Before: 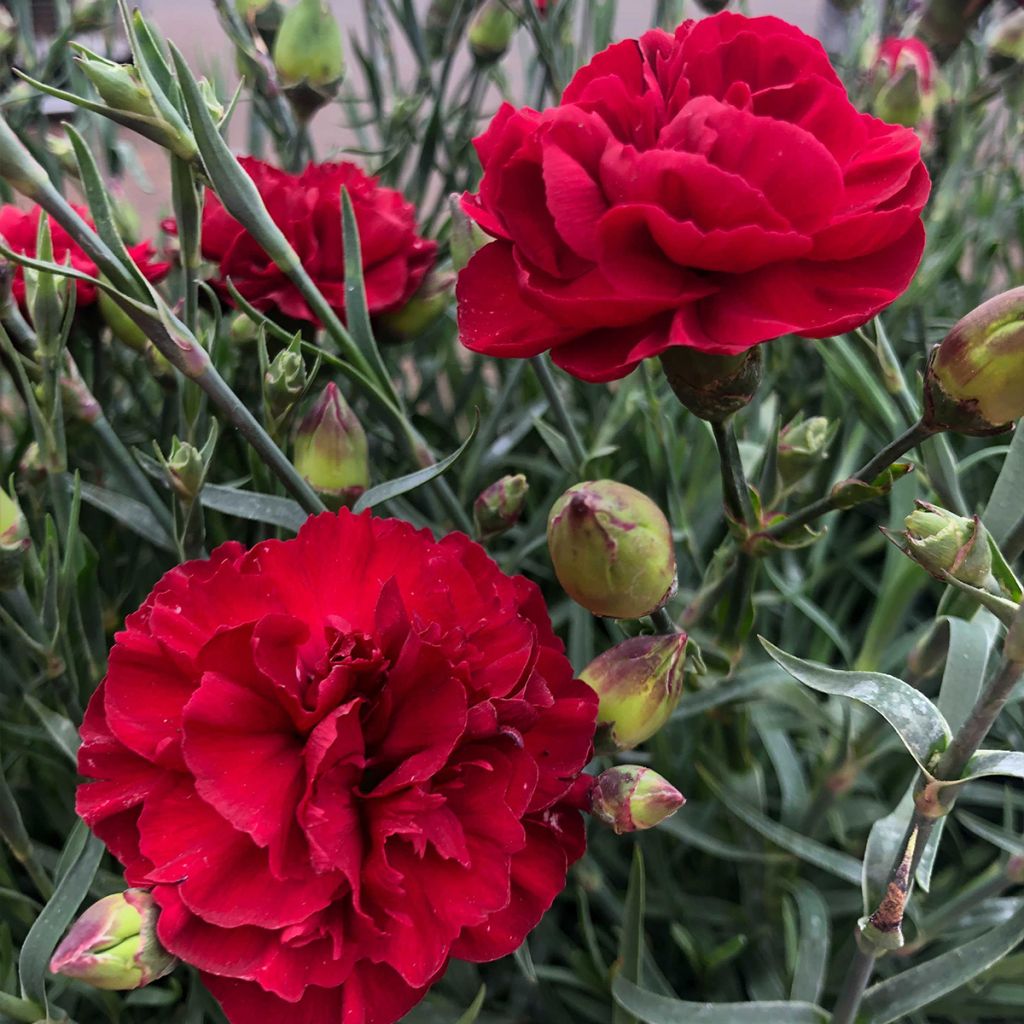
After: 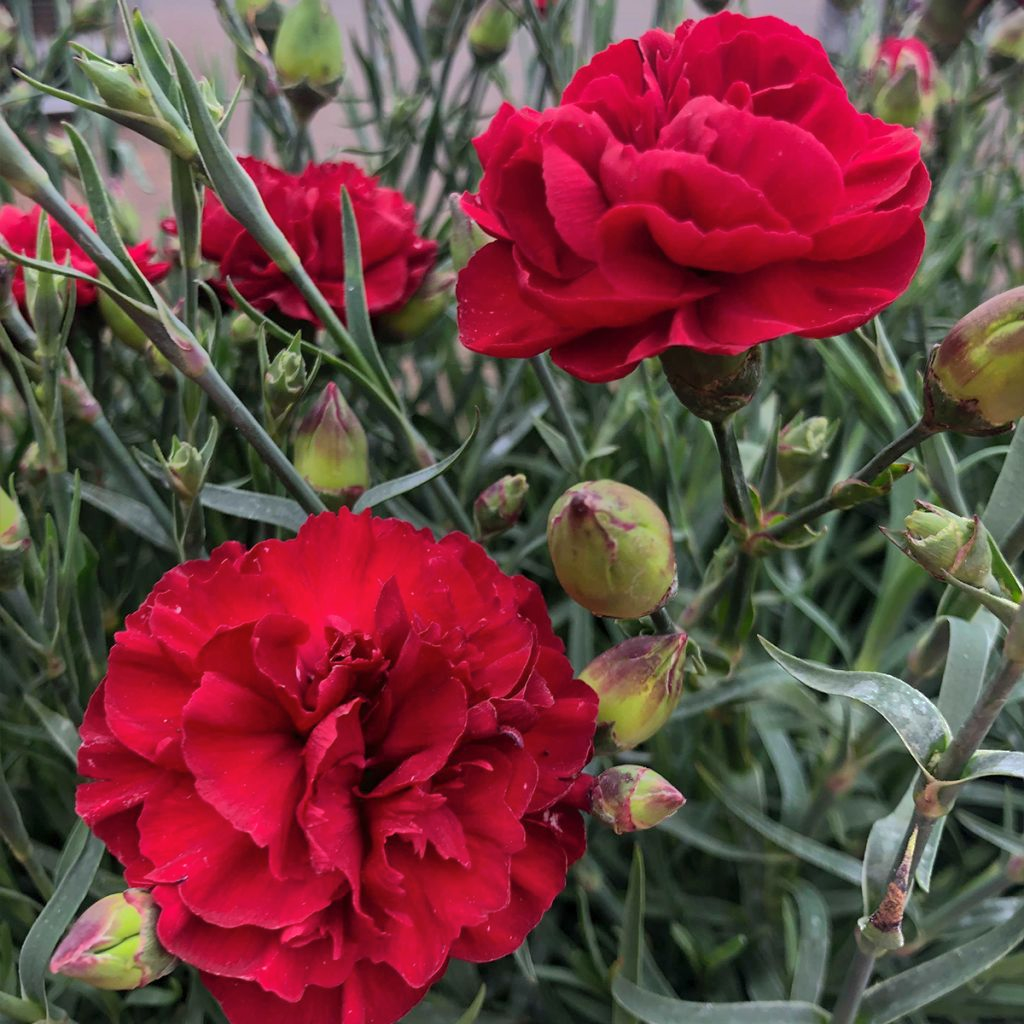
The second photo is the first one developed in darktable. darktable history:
shadows and highlights: shadows 39.34, highlights -59.96, highlights color adjustment 56.4%
